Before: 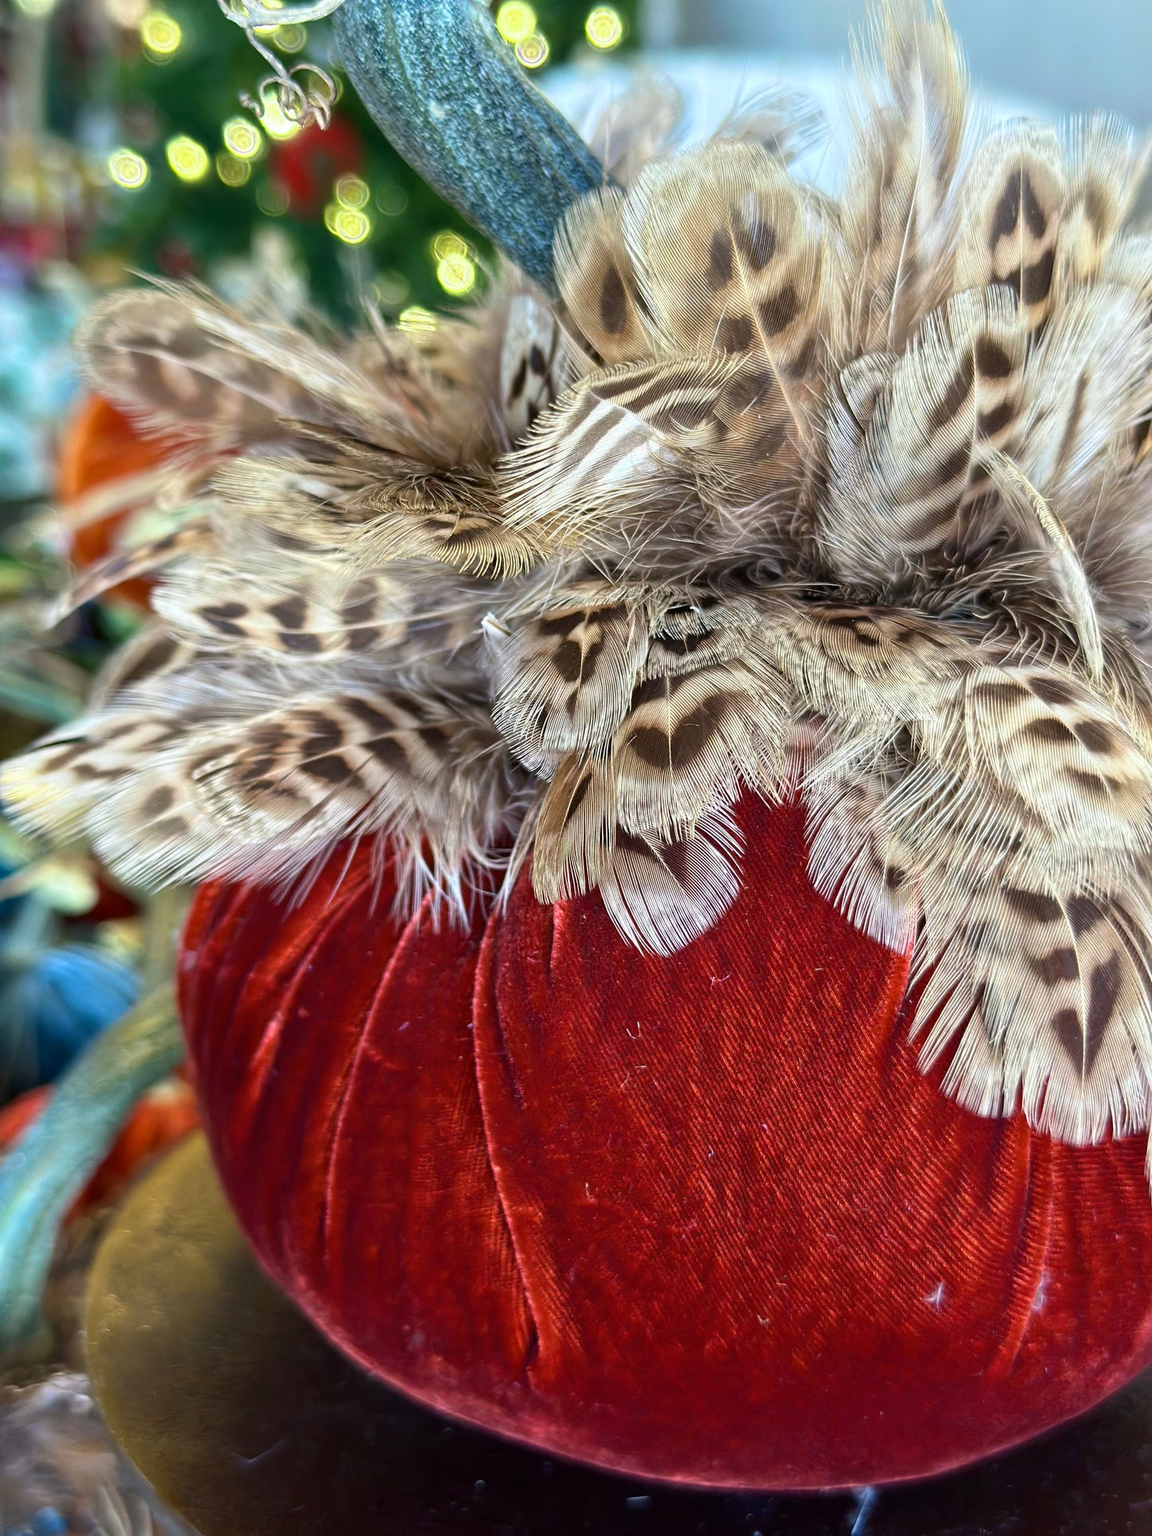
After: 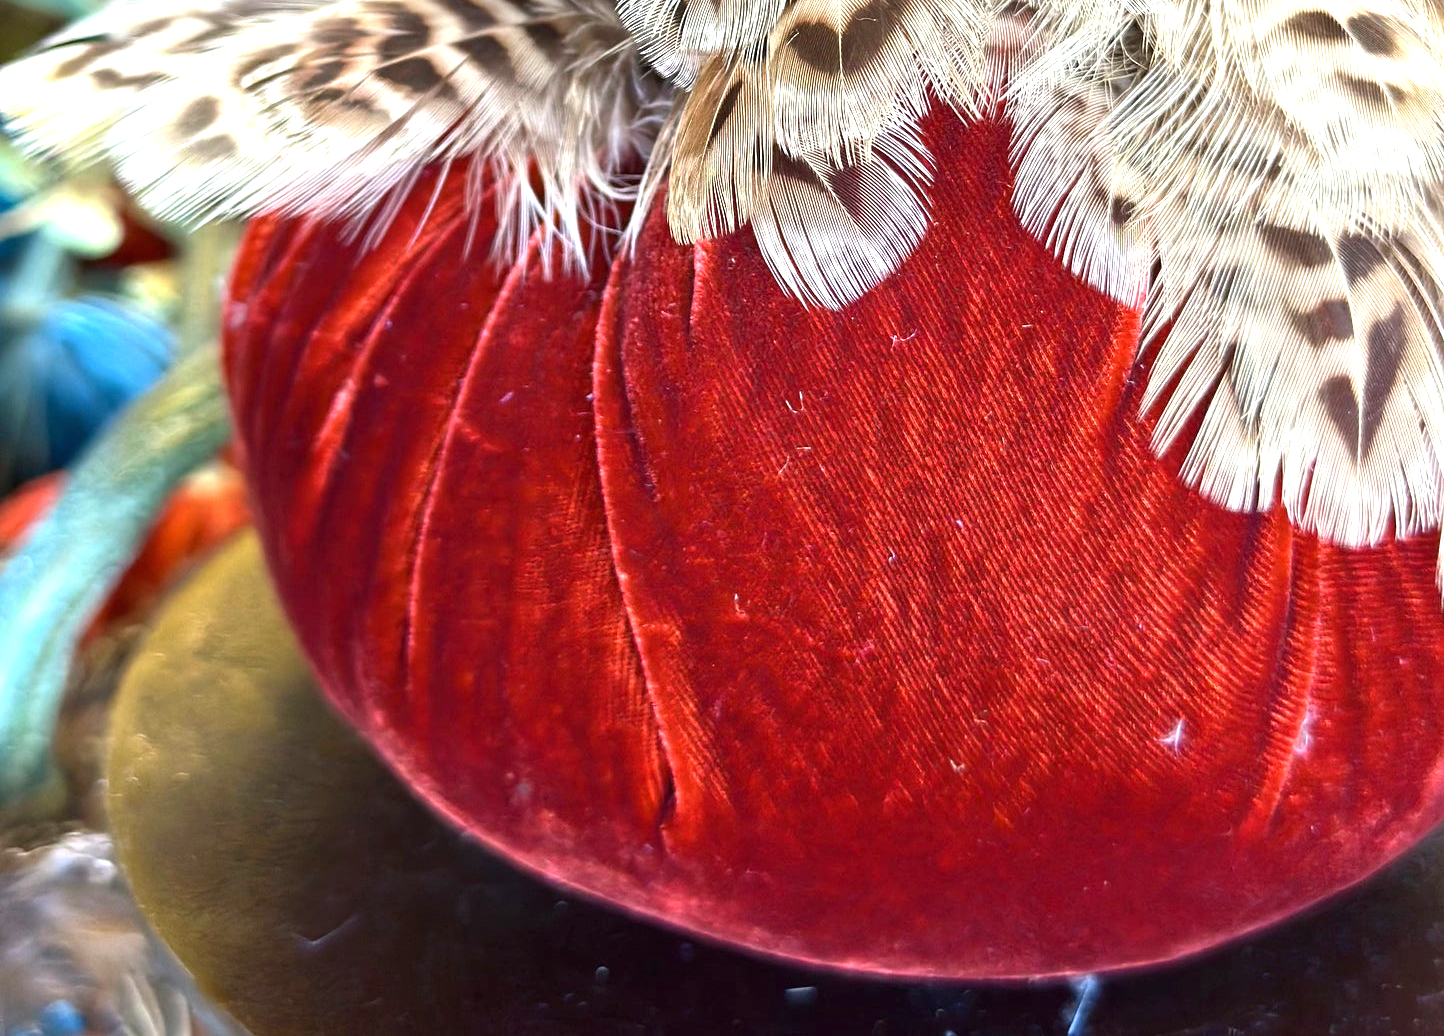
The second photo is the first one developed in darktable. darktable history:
exposure: black level correction 0, exposure 0.95 EV, compensate exposure bias true, compensate highlight preservation false
crop and rotate: top 46.237%
